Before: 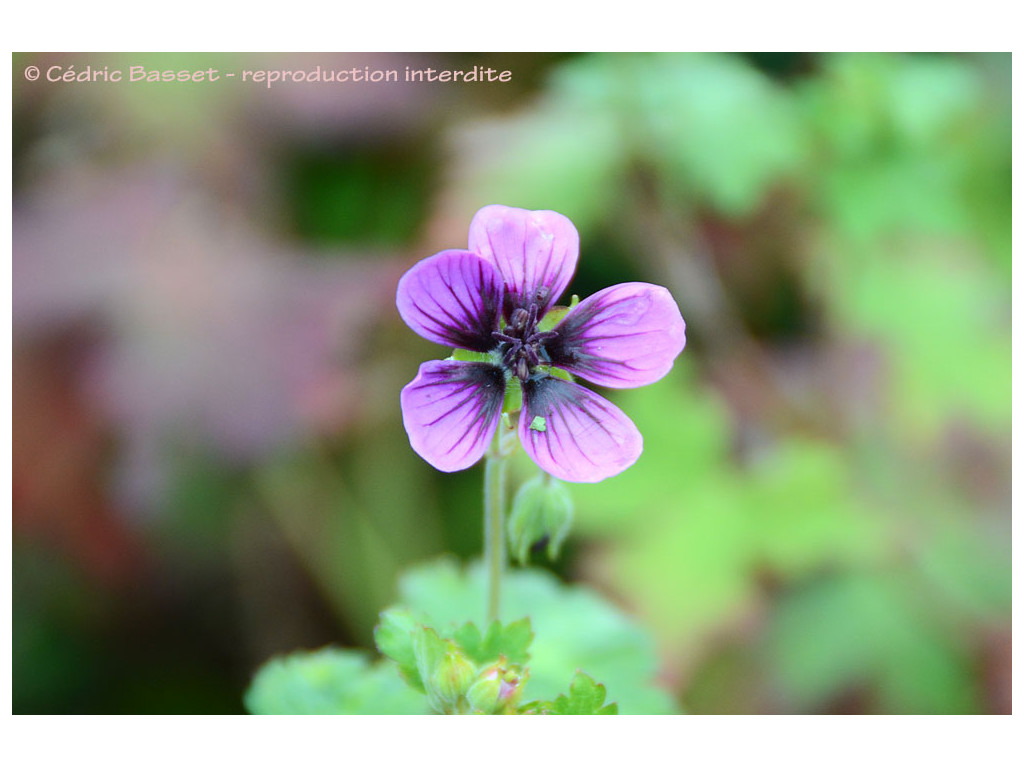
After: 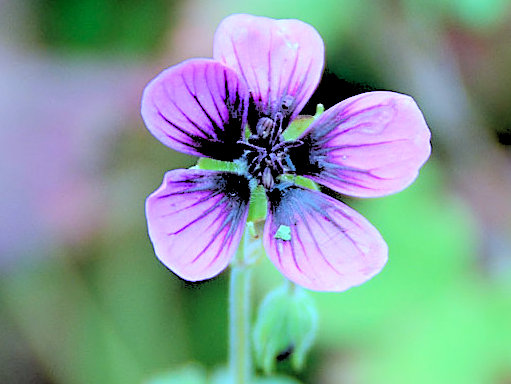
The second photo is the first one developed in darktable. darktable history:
crop: left 25%, top 25%, right 25%, bottom 25%
sharpen: on, module defaults
color calibration: x 0.38, y 0.391, temperature 4086.74 K
rgb levels: levels [[0.027, 0.429, 0.996], [0, 0.5, 1], [0, 0.5, 1]]
white balance: red 0.974, blue 1.044
